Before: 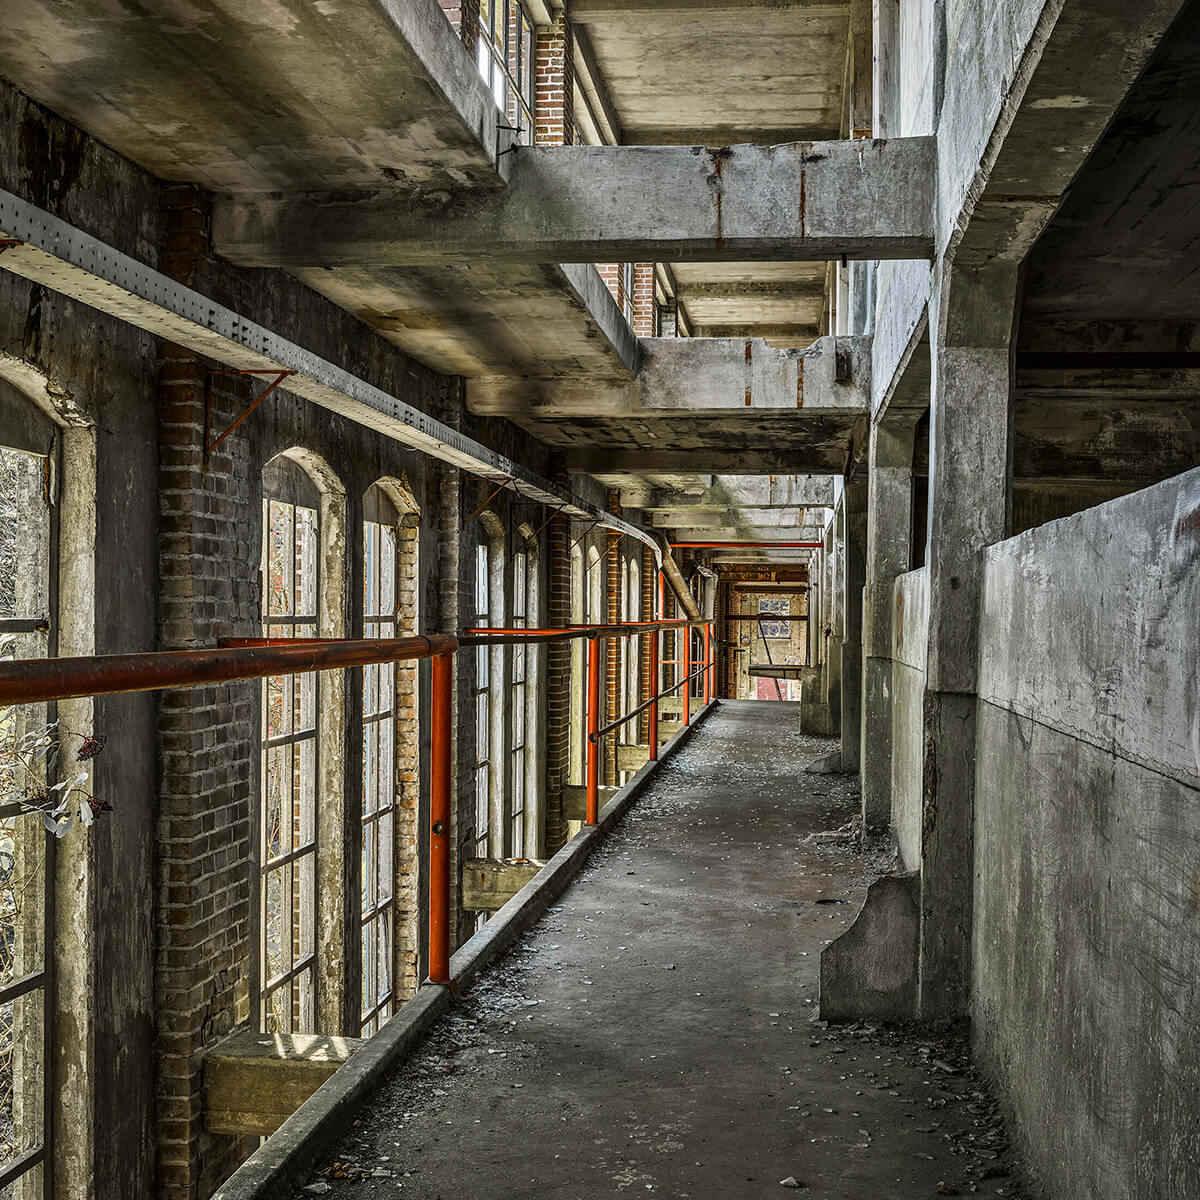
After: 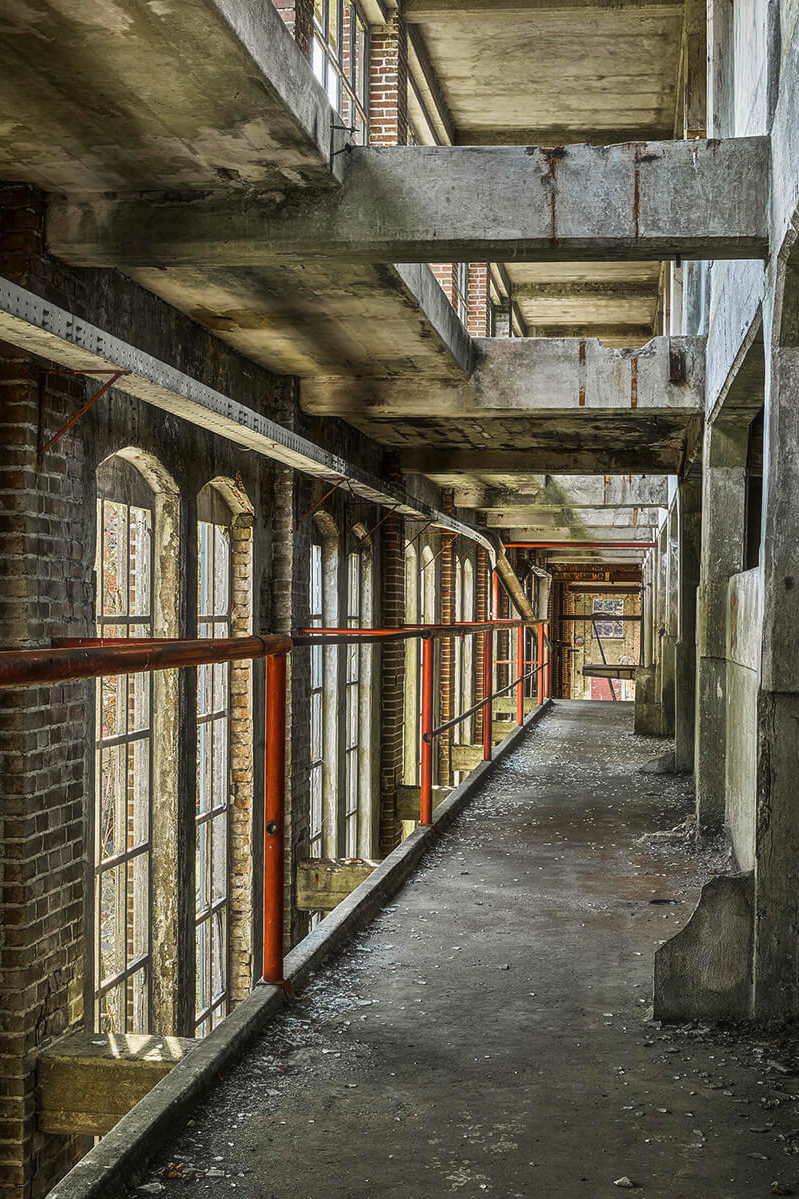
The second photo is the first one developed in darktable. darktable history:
haze removal: strength -0.052, compatibility mode true, adaptive false
velvia: on, module defaults
tone equalizer: mask exposure compensation -0.506 EV
crop and rotate: left 13.865%, right 19.481%
